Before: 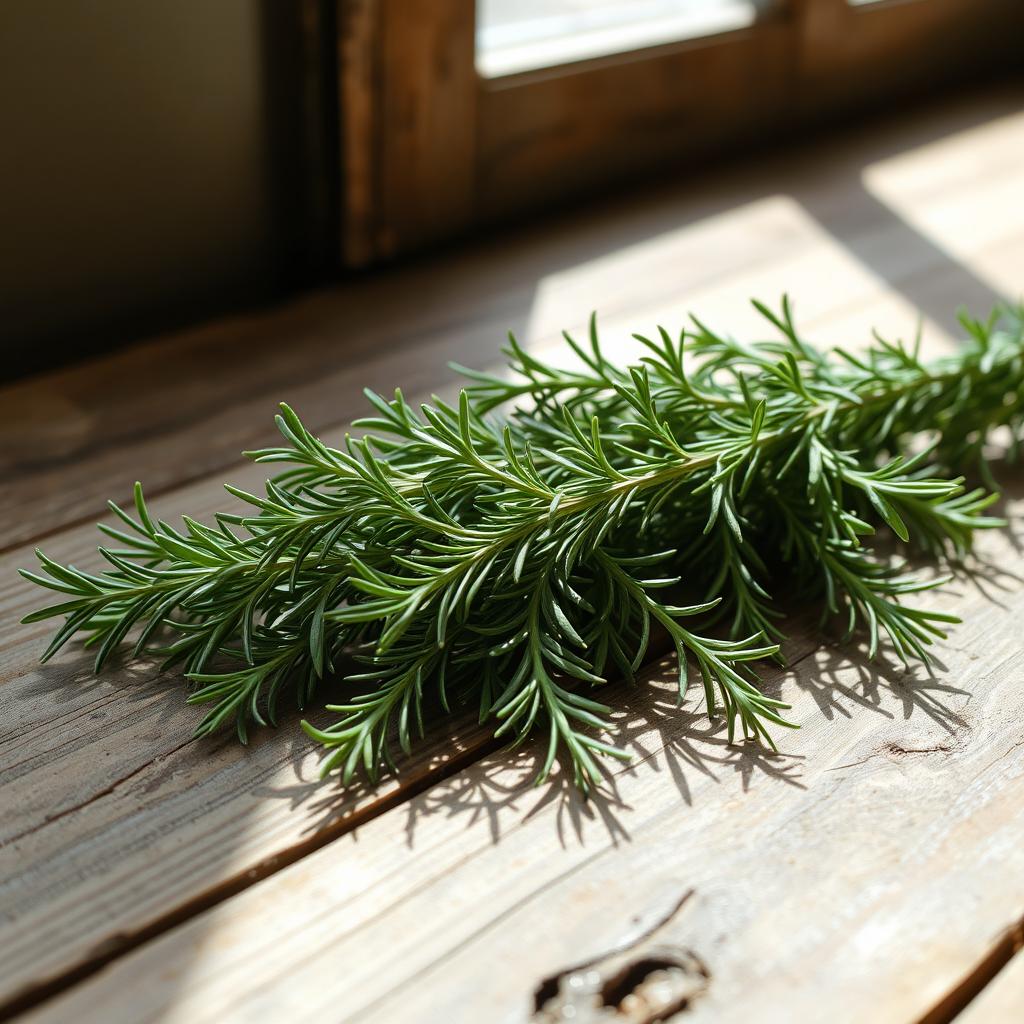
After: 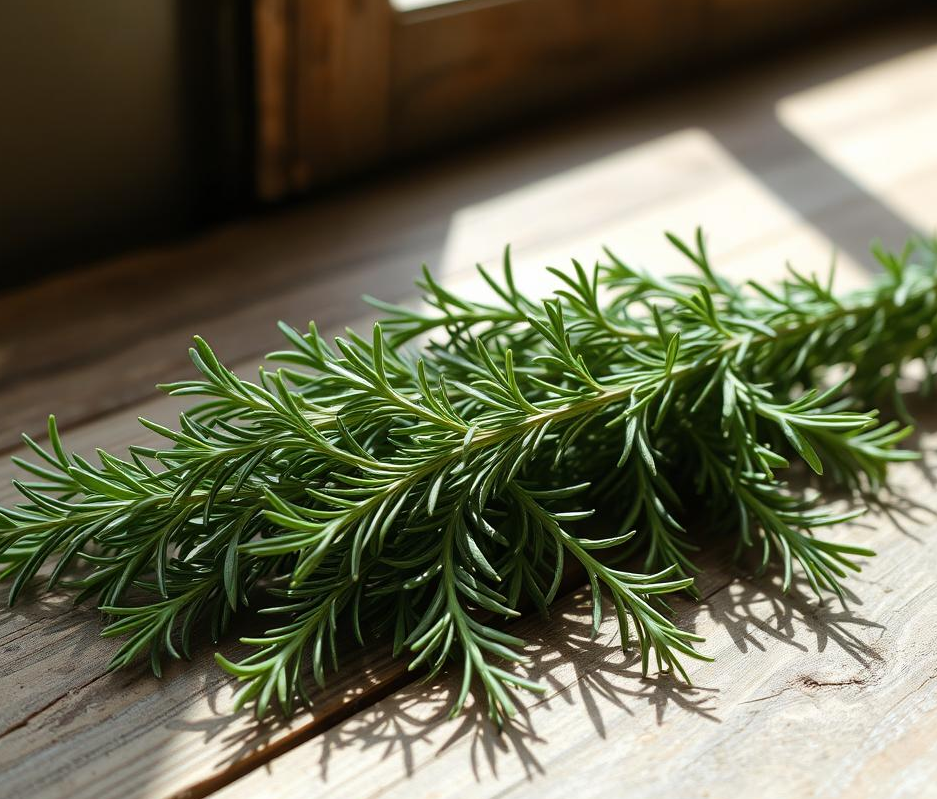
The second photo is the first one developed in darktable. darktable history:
crop: left 8.446%, top 6.587%, bottom 15.354%
